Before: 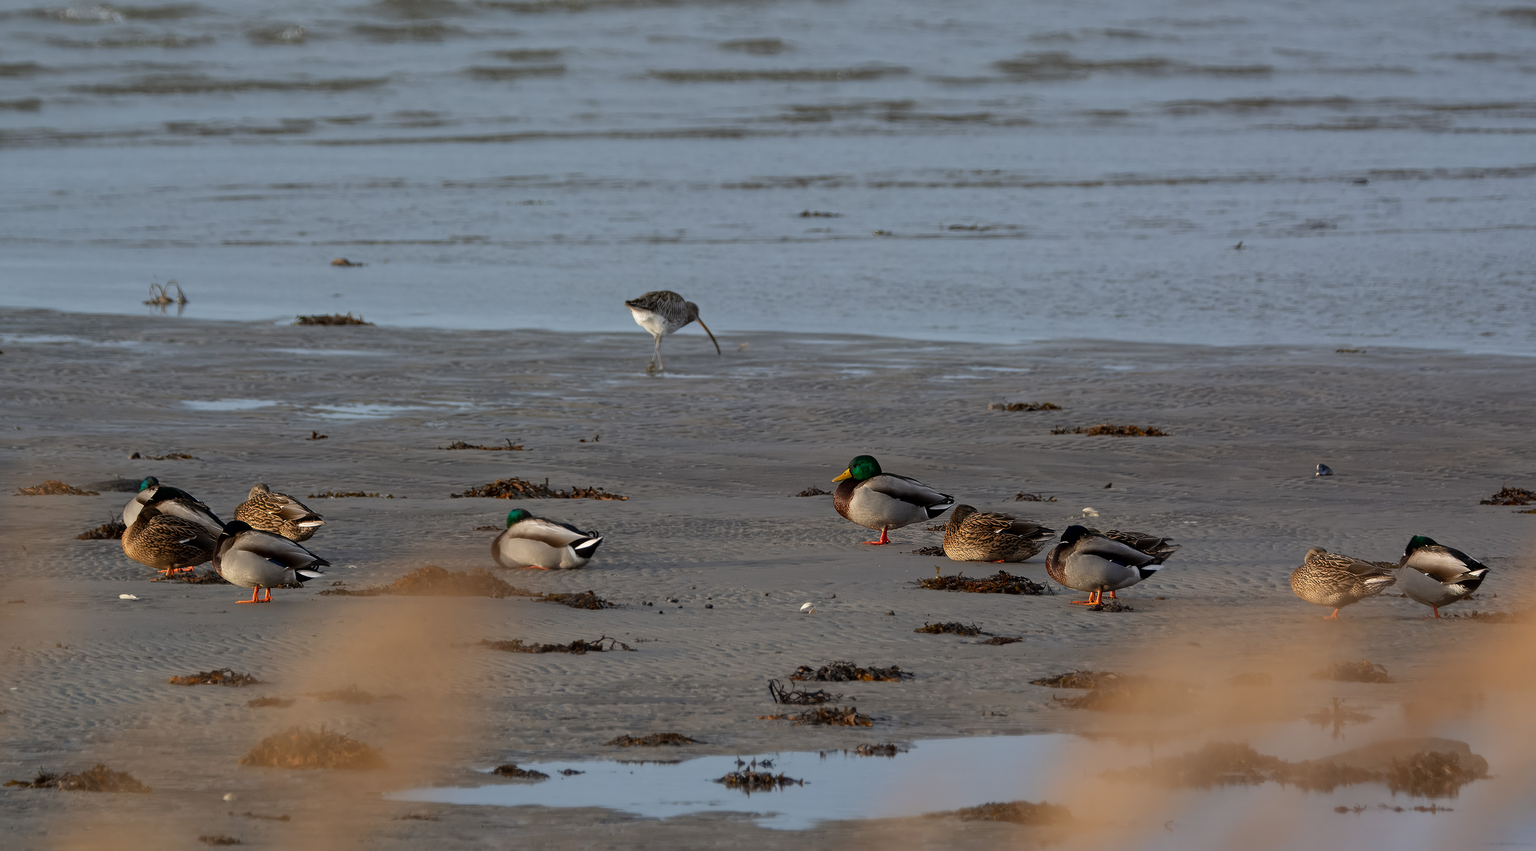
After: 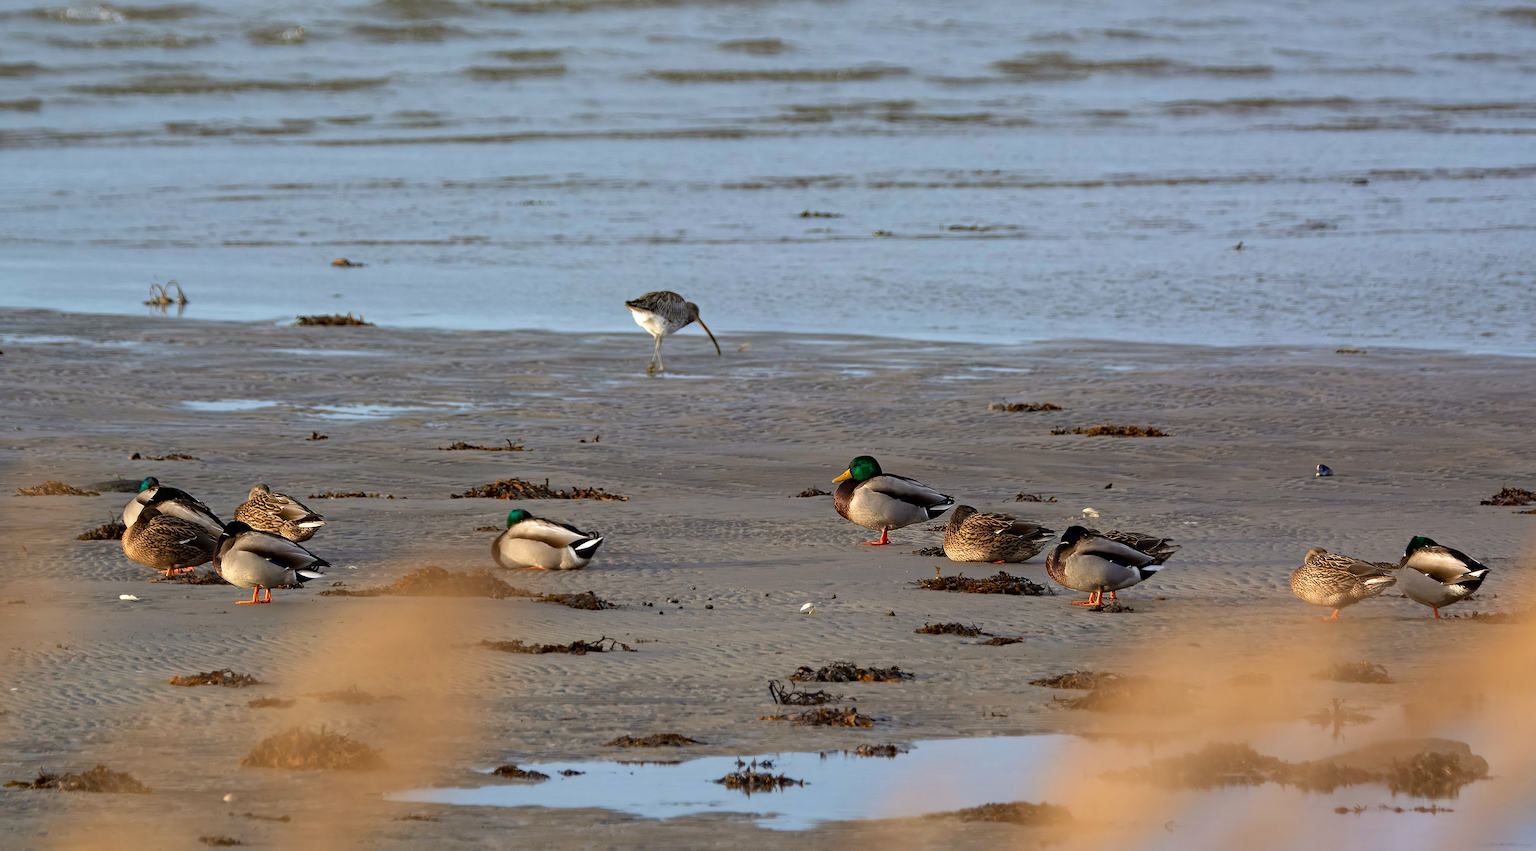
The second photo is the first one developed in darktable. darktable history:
exposure: black level correction 0, exposure 0.597 EV, compensate exposure bias true, compensate highlight preservation false
haze removal: compatibility mode true, adaptive false
velvia: strength 21.96%
